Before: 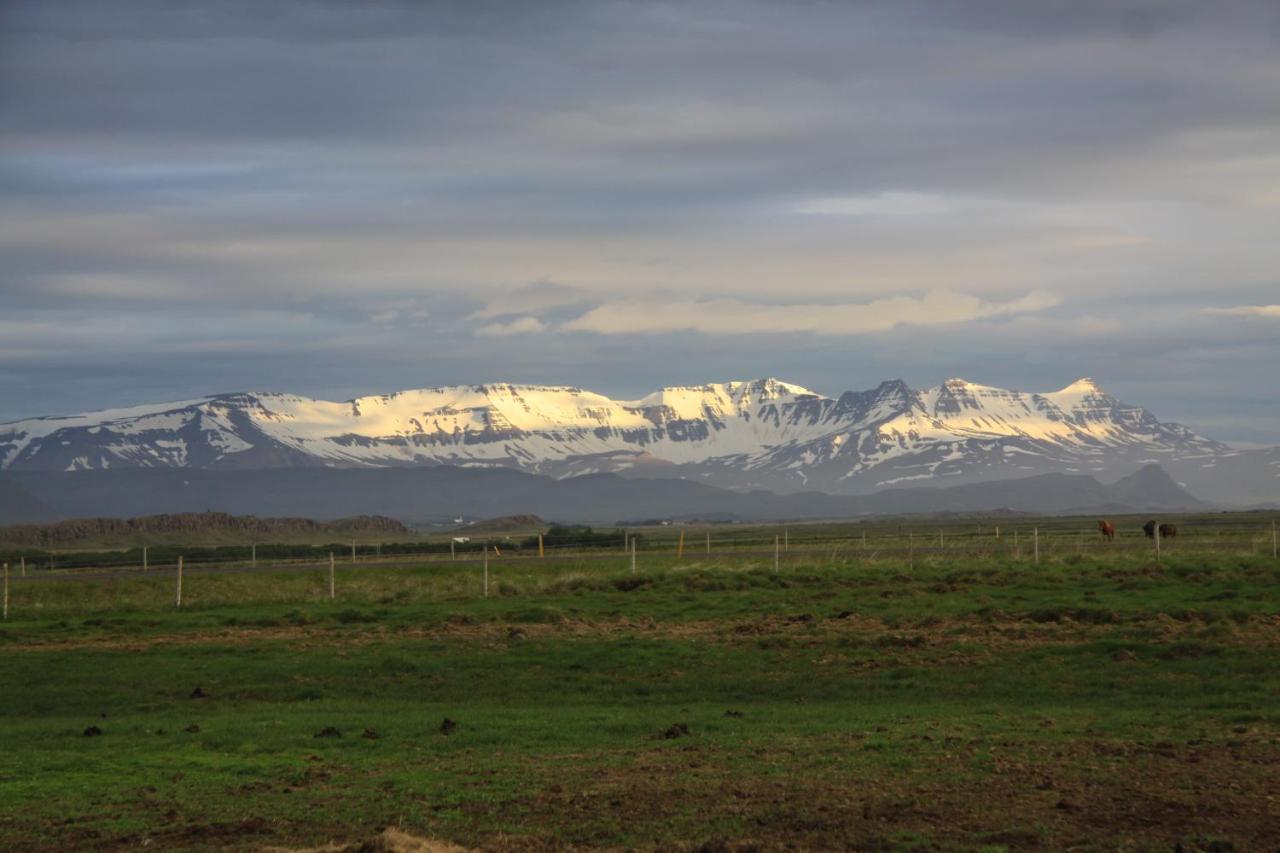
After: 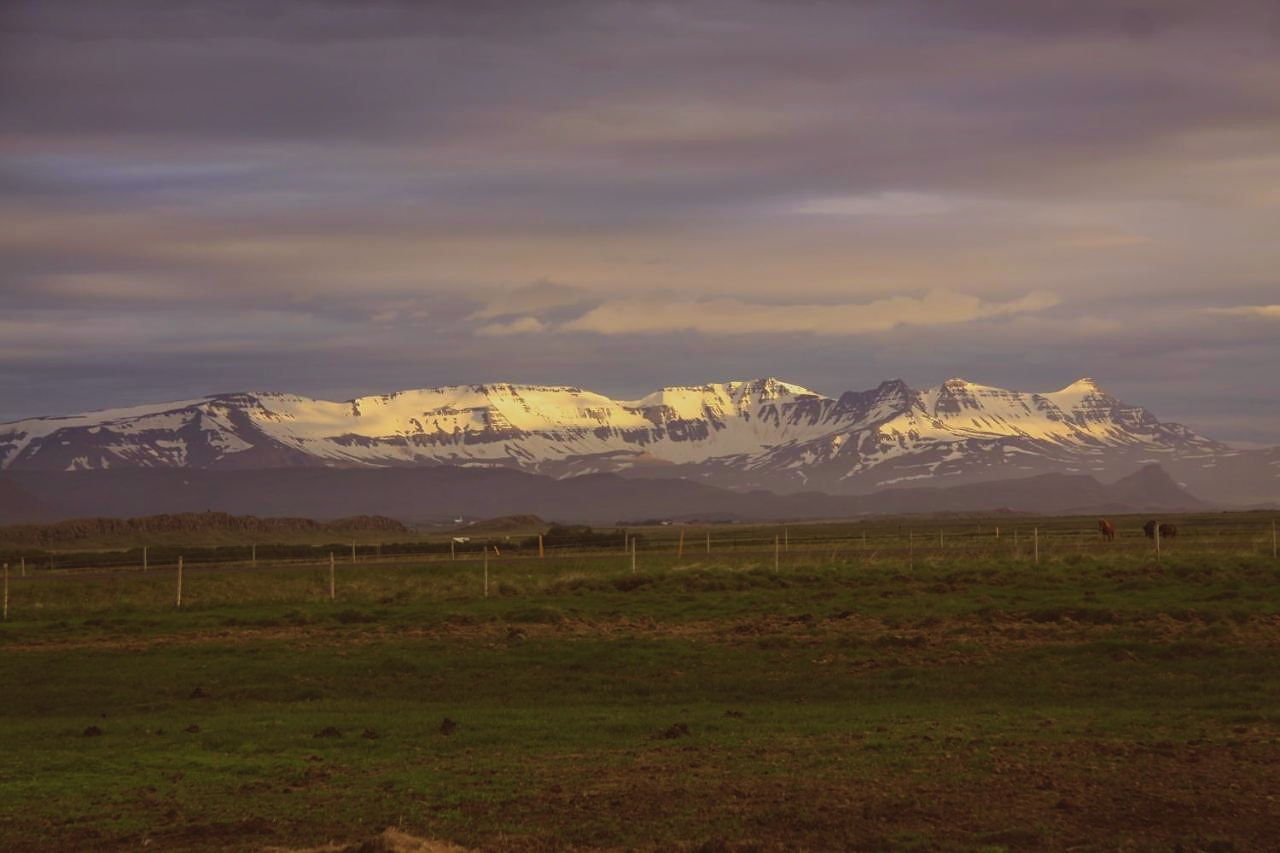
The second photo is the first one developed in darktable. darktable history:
sharpen: radius 1
rgb levels: mode RGB, independent channels, levels [[0, 0.5, 1], [0, 0.521, 1], [0, 0.536, 1]]
velvia: on, module defaults
exposure: black level correction -0.015, exposure -0.5 EV, compensate highlight preservation false
